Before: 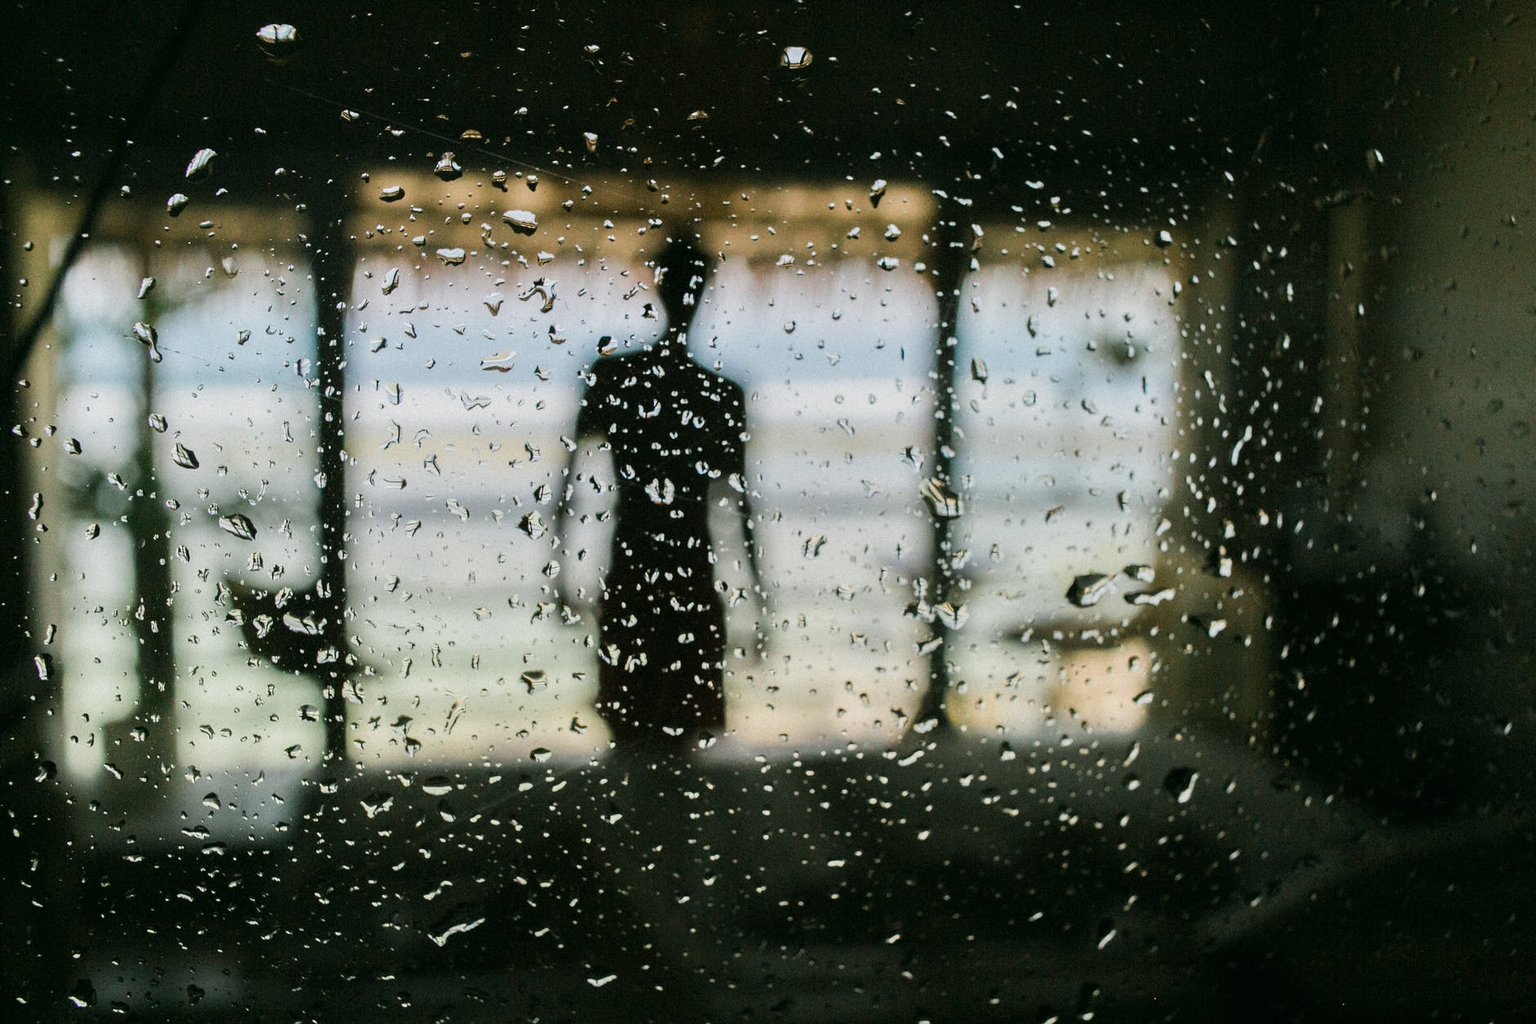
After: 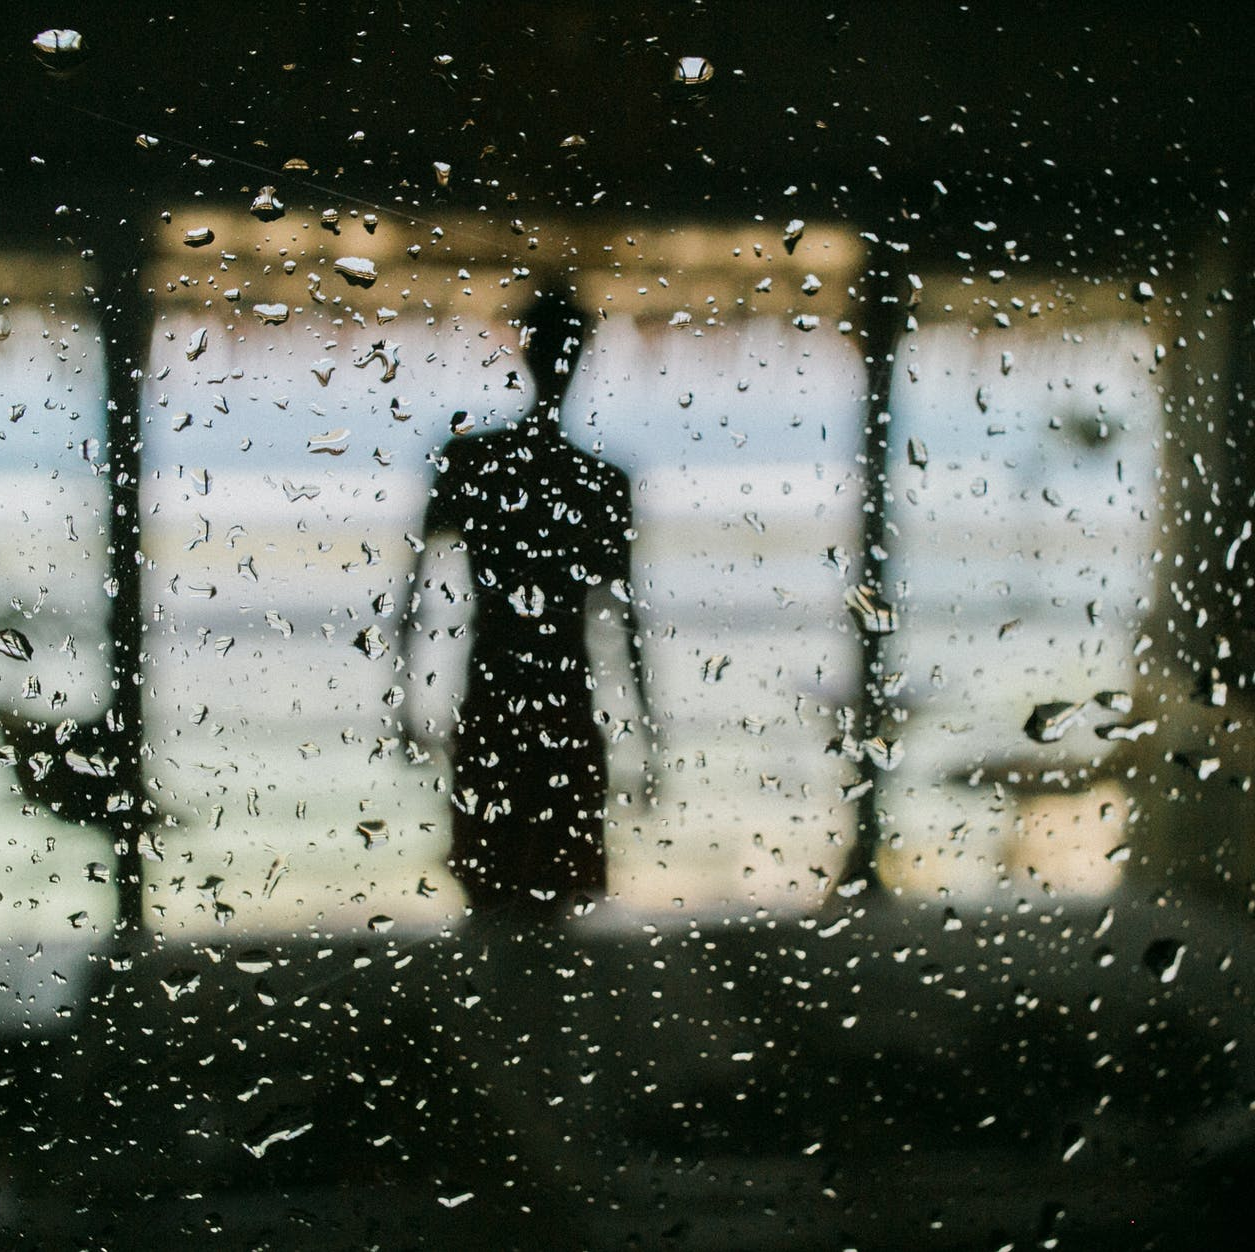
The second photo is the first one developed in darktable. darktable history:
crop and rotate: left 14.973%, right 18.248%
